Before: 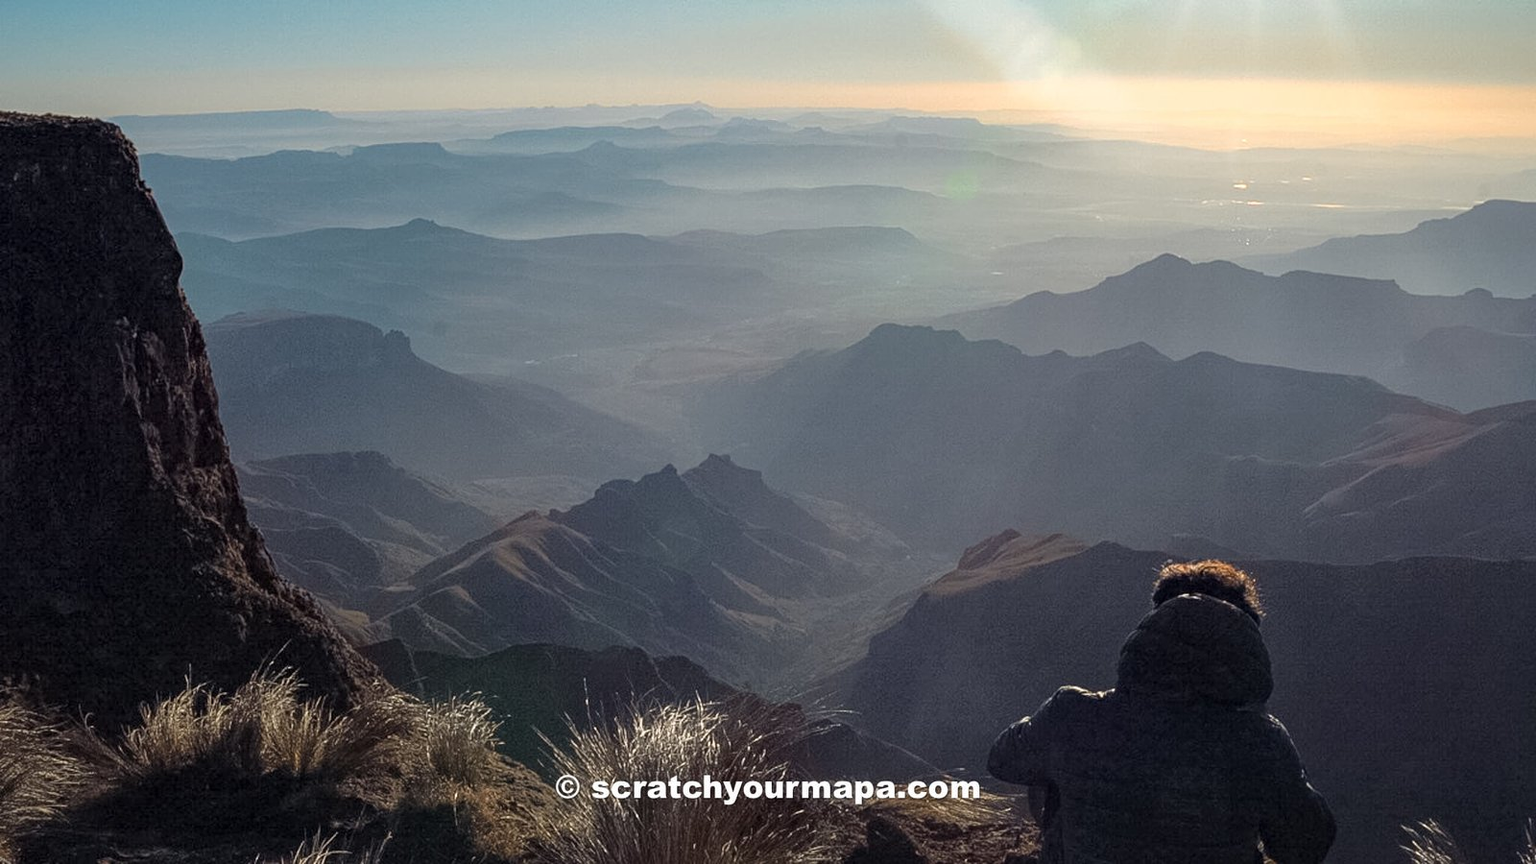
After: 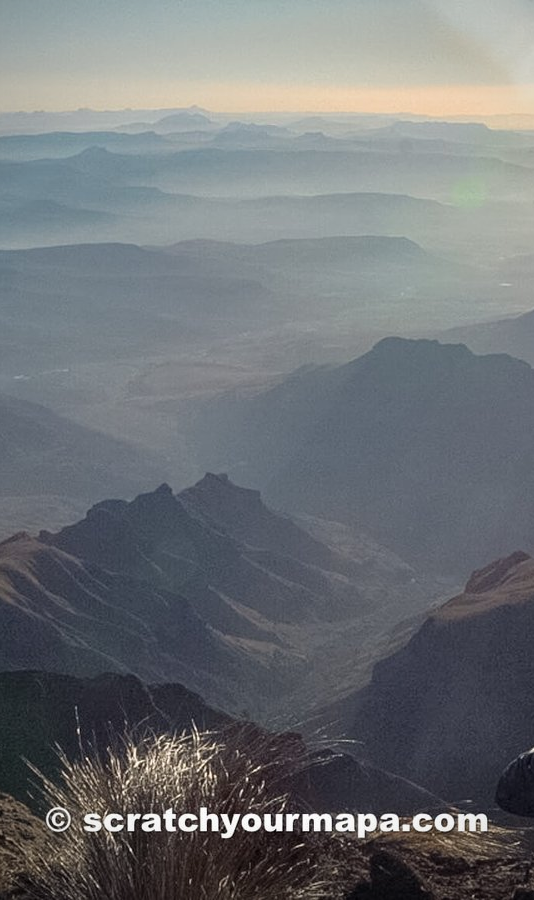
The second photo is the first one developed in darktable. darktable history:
vignetting: center (-0.013, 0), unbound false
crop: left 33.323%, right 33.256%
